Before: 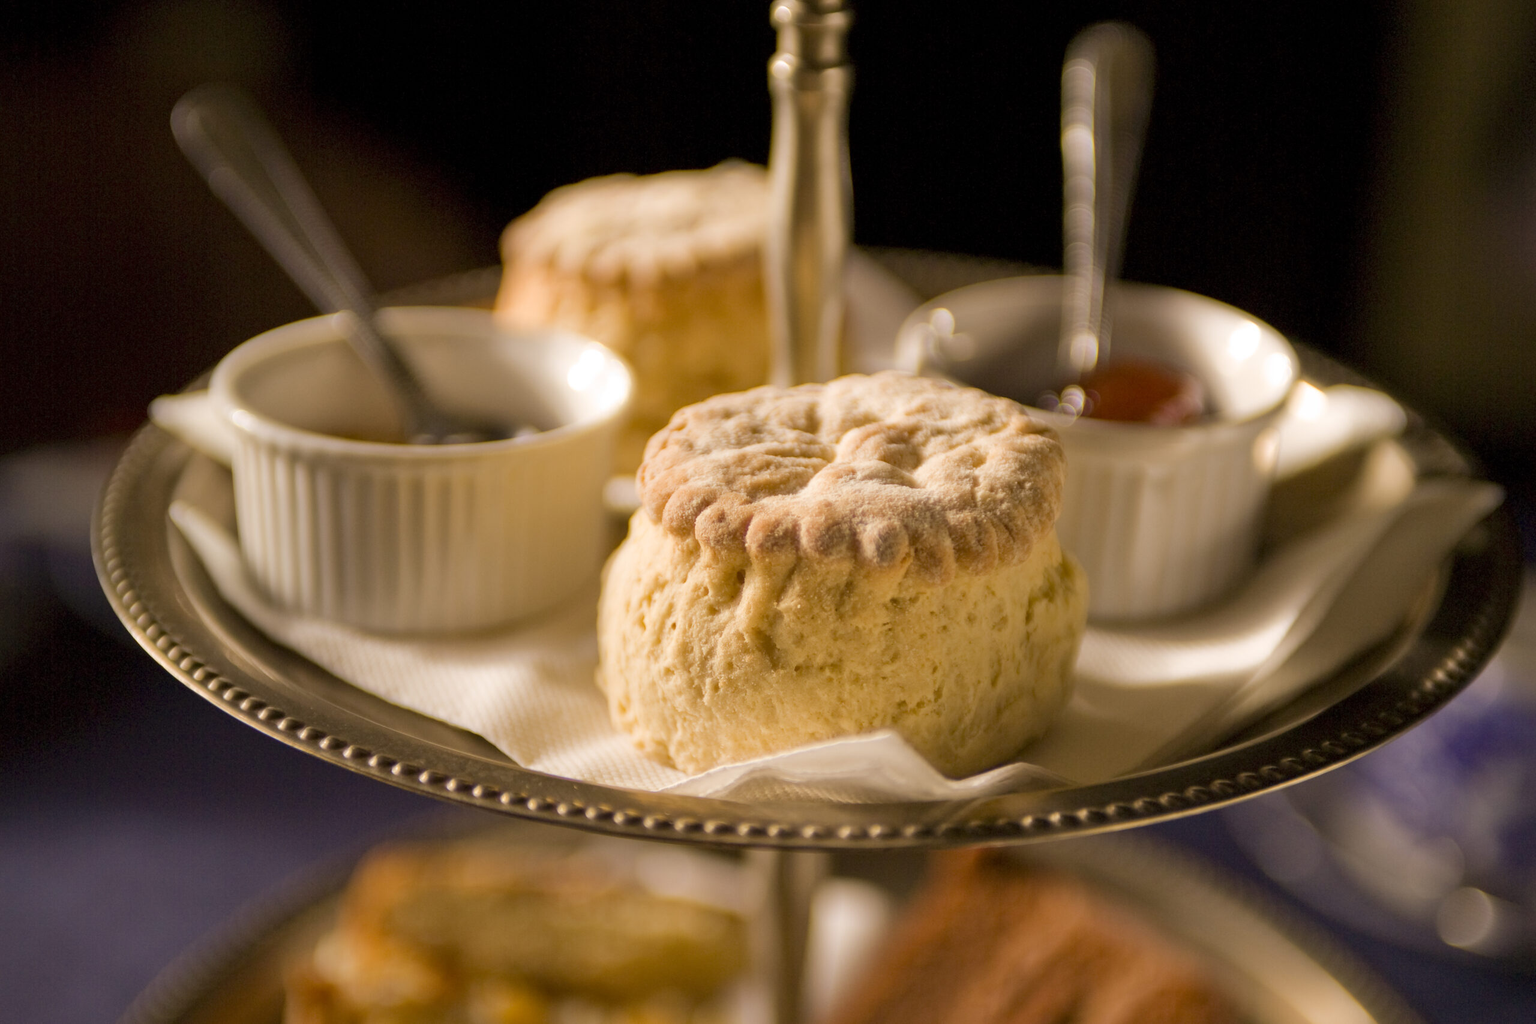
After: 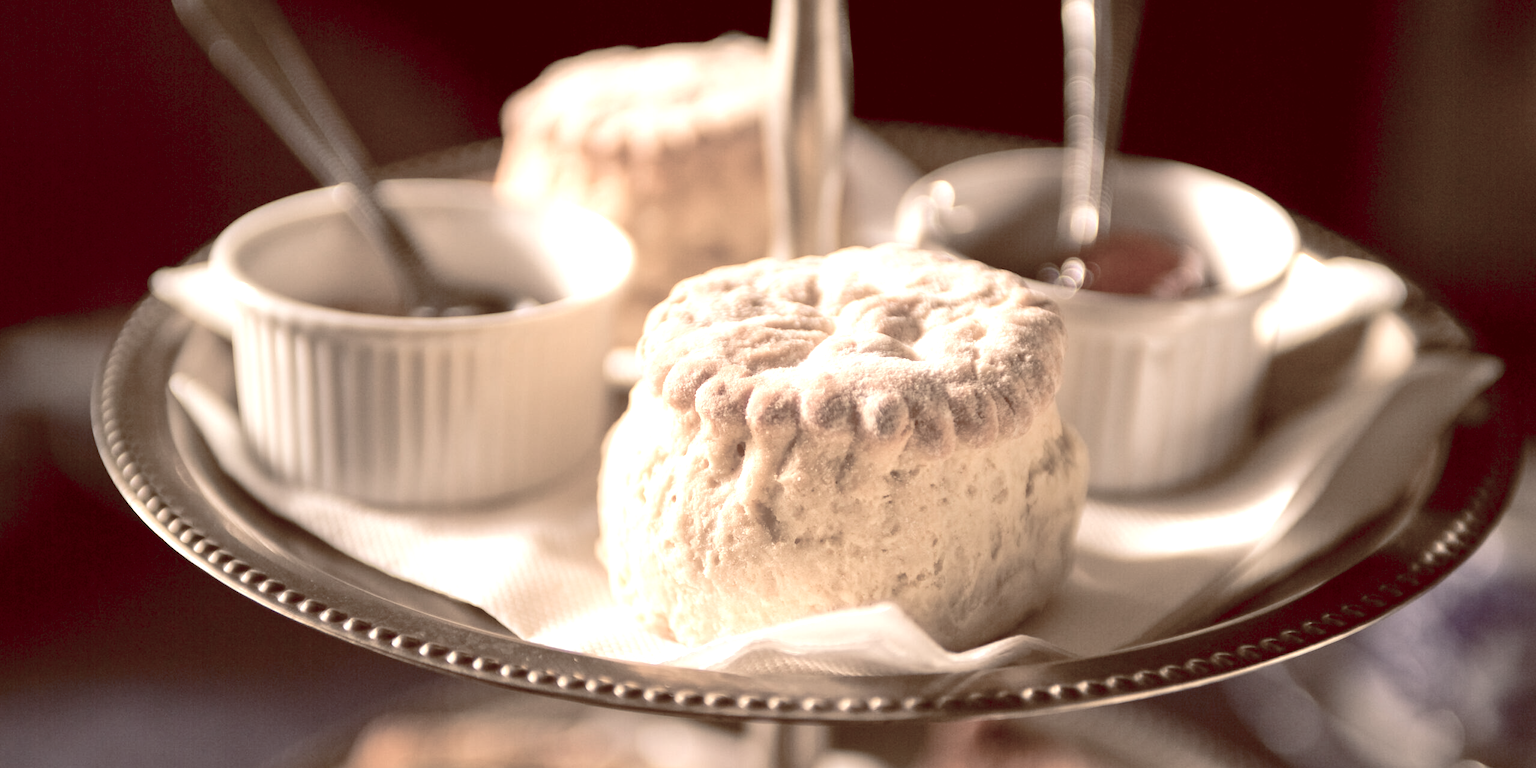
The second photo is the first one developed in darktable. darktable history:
tone equalizer: -8 EV -0.417 EV, -7 EV -0.389 EV, -6 EV -0.333 EV, -5 EV -0.222 EV, -3 EV 0.222 EV, -2 EV 0.333 EV, -1 EV 0.389 EV, +0 EV 0.417 EV, edges refinement/feathering 500, mask exposure compensation -1.57 EV, preserve details no
color balance rgb: shadows lift › luminance 1%, shadows lift › chroma 0.2%, shadows lift › hue 20°, power › luminance 1%, power › chroma 0.4%, power › hue 34°, highlights gain › luminance 0.8%, highlights gain › chroma 0.4%, highlights gain › hue 44°, global offset › chroma 0.4%, global offset › hue 34°, white fulcrum 0.08 EV, linear chroma grading › shadows -7%, linear chroma grading › highlights -7%, linear chroma grading › global chroma -10%, linear chroma grading › mid-tones -8%, perceptual saturation grading › global saturation -28%, perceptual saturation grading › highlights -20%, perceptual saturation grading › mid-tones -24%, perceptual saturation grading › shadows -24%, perceptual brilliance grading › global brilliance -1%, perceptual brilliance grading › highlights -1%, perceptual brilliance grading › mid-tones -1%, perceptual brilliance grading › shadows -1%, global vibrance -17%, contrast -6%
exposure: black level correction 0, exposure 0.7 EV, compensate exposure bias true, compensate highlight preservation false
crop and rotate: top 12.5%, bottom 12.5%
